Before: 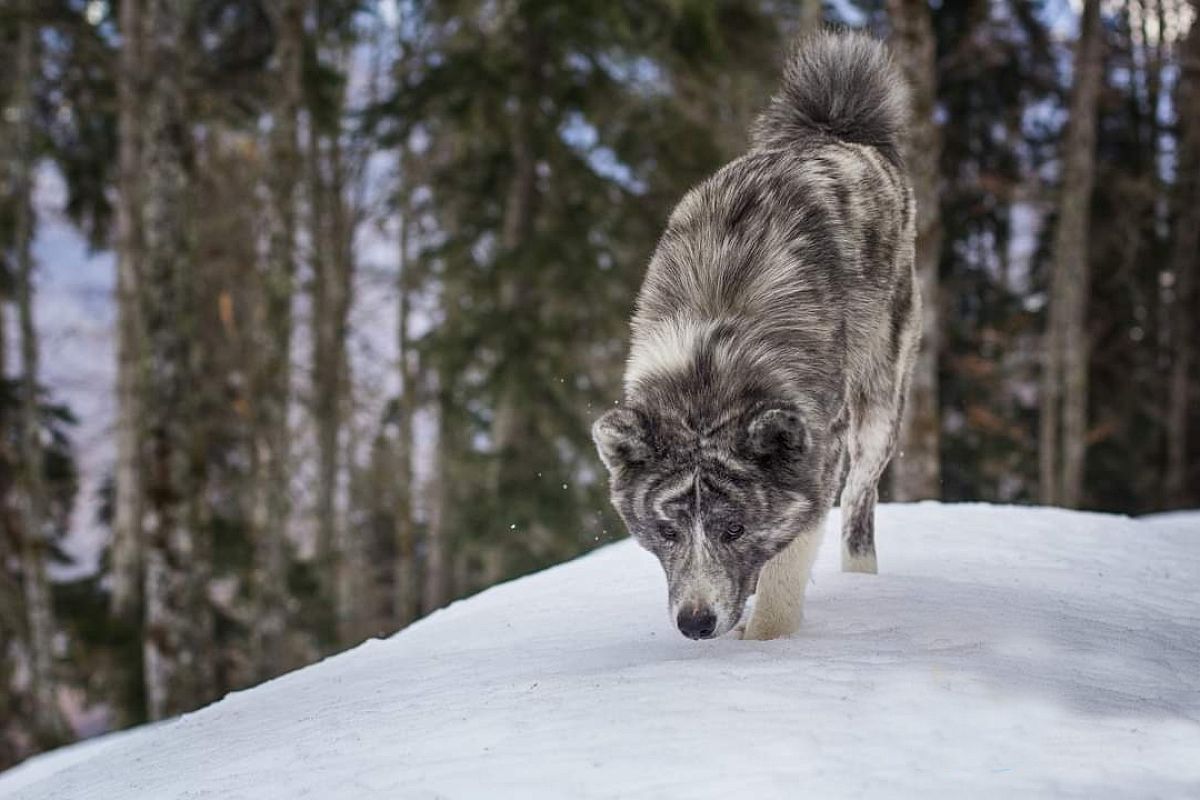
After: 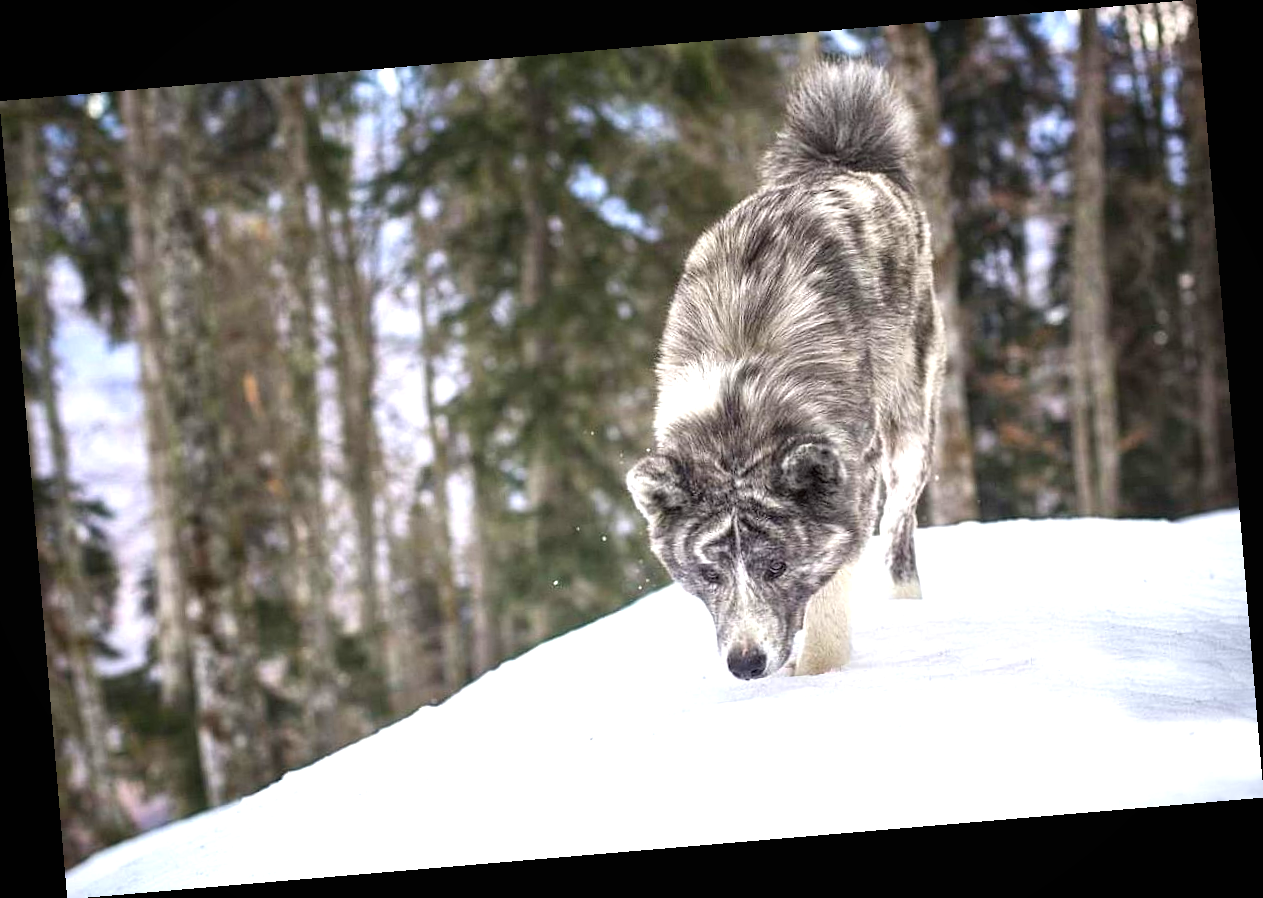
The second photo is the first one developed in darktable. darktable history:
vignetting: fall-off start 88.53%, fall-off radius 44.2%, saturation 0.376, width/height ratio 1.161
exposure: black level correction 0, exposure 1.2 EV, compensate highlight preservation false
rotate and perspective: rotation -4.86°, automatic cropping off
